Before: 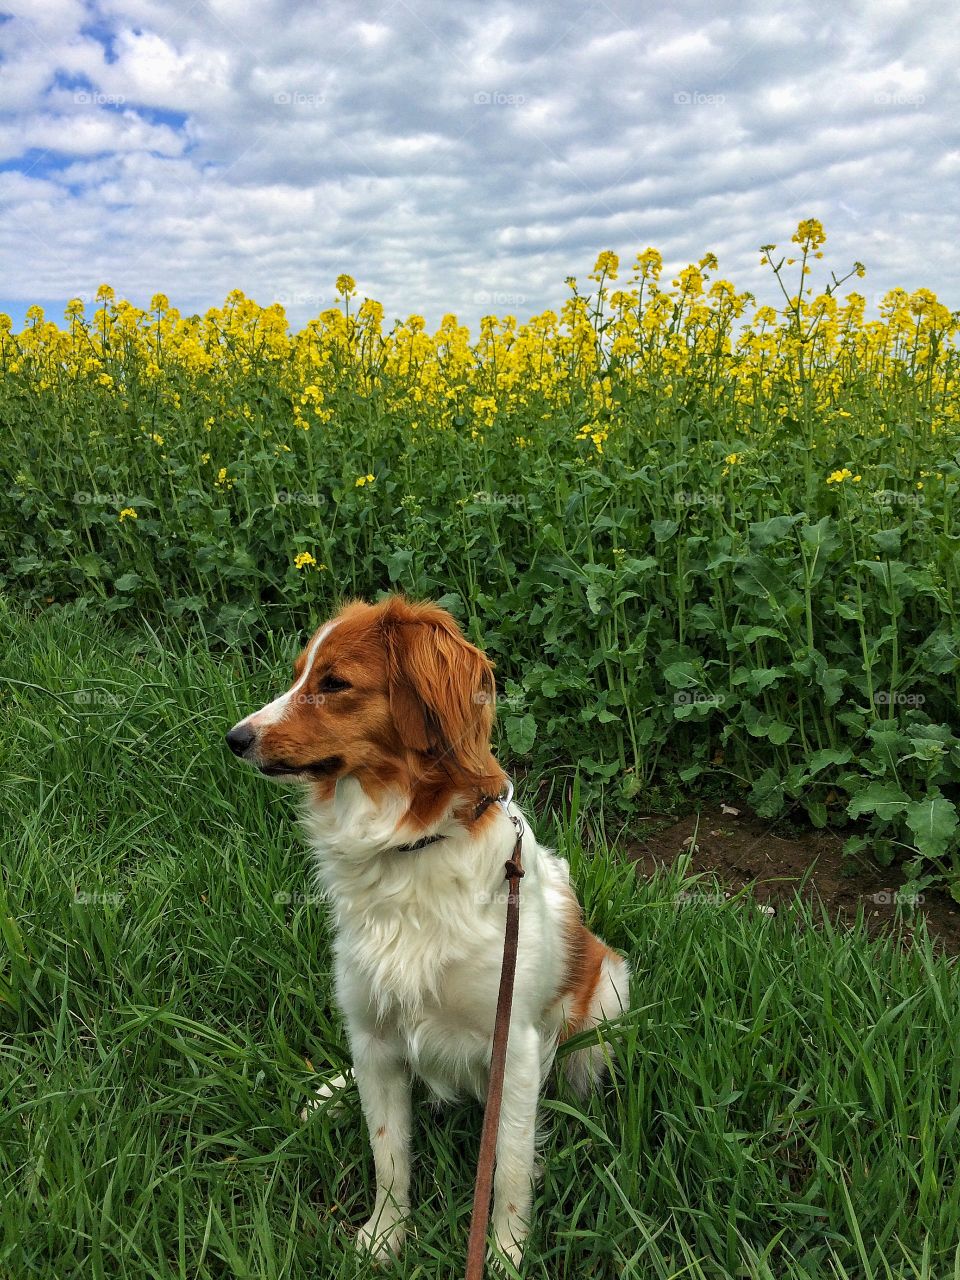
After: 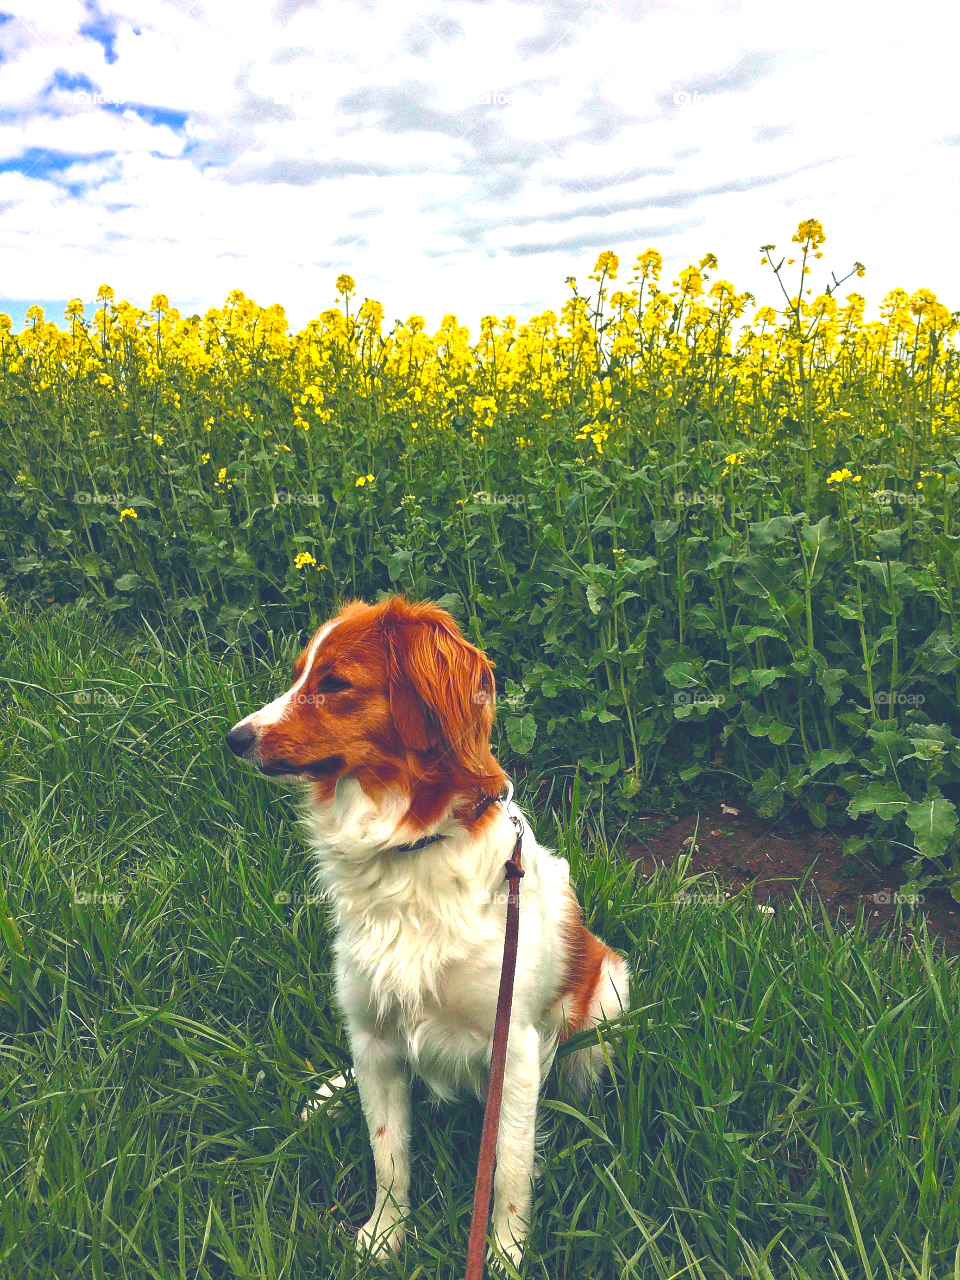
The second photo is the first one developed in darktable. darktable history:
tone curve: curves: ch0 [(0.001, 0.042) (0.128, 0.16) (0.452, 0.42) (0.603, 0.566) (0.754, 0.733) (1, 1)]; ch1 [(0, 0) (0.325, 0.327) (0.412, 0.441) (0.473, 0.466) (0.5, 0.499) (0.549, 0.558) (0.617, 0.625) (0.713, 0.7) (1, 1)]; ch2 [(0, 0) (0.386, 0.397) (0.445, 0.47) (0.505, 0.498) (0.529, 0.524) (0.574, 0.569) (0.652, 0.641) (1, 1)], color space Lab, independent channels, preserve colors none
color balance rgb: highlights gain › chroma 3.063%, highlights gain › hue 60.03°, global offset › chroma 0.255%, global offset › hue 257.25°, perceptual saturation grading › global saturation 20%, perceptual saturation grading › highlights -24.804%, perceptual saturation grading › shadows 49.465%, perceptual brilliance grading › global brilliance 24.247%, global vibrance 19.827%
exposure: black level correction -0.021, exposure -0.038 EV, compensate highlight preservation false
